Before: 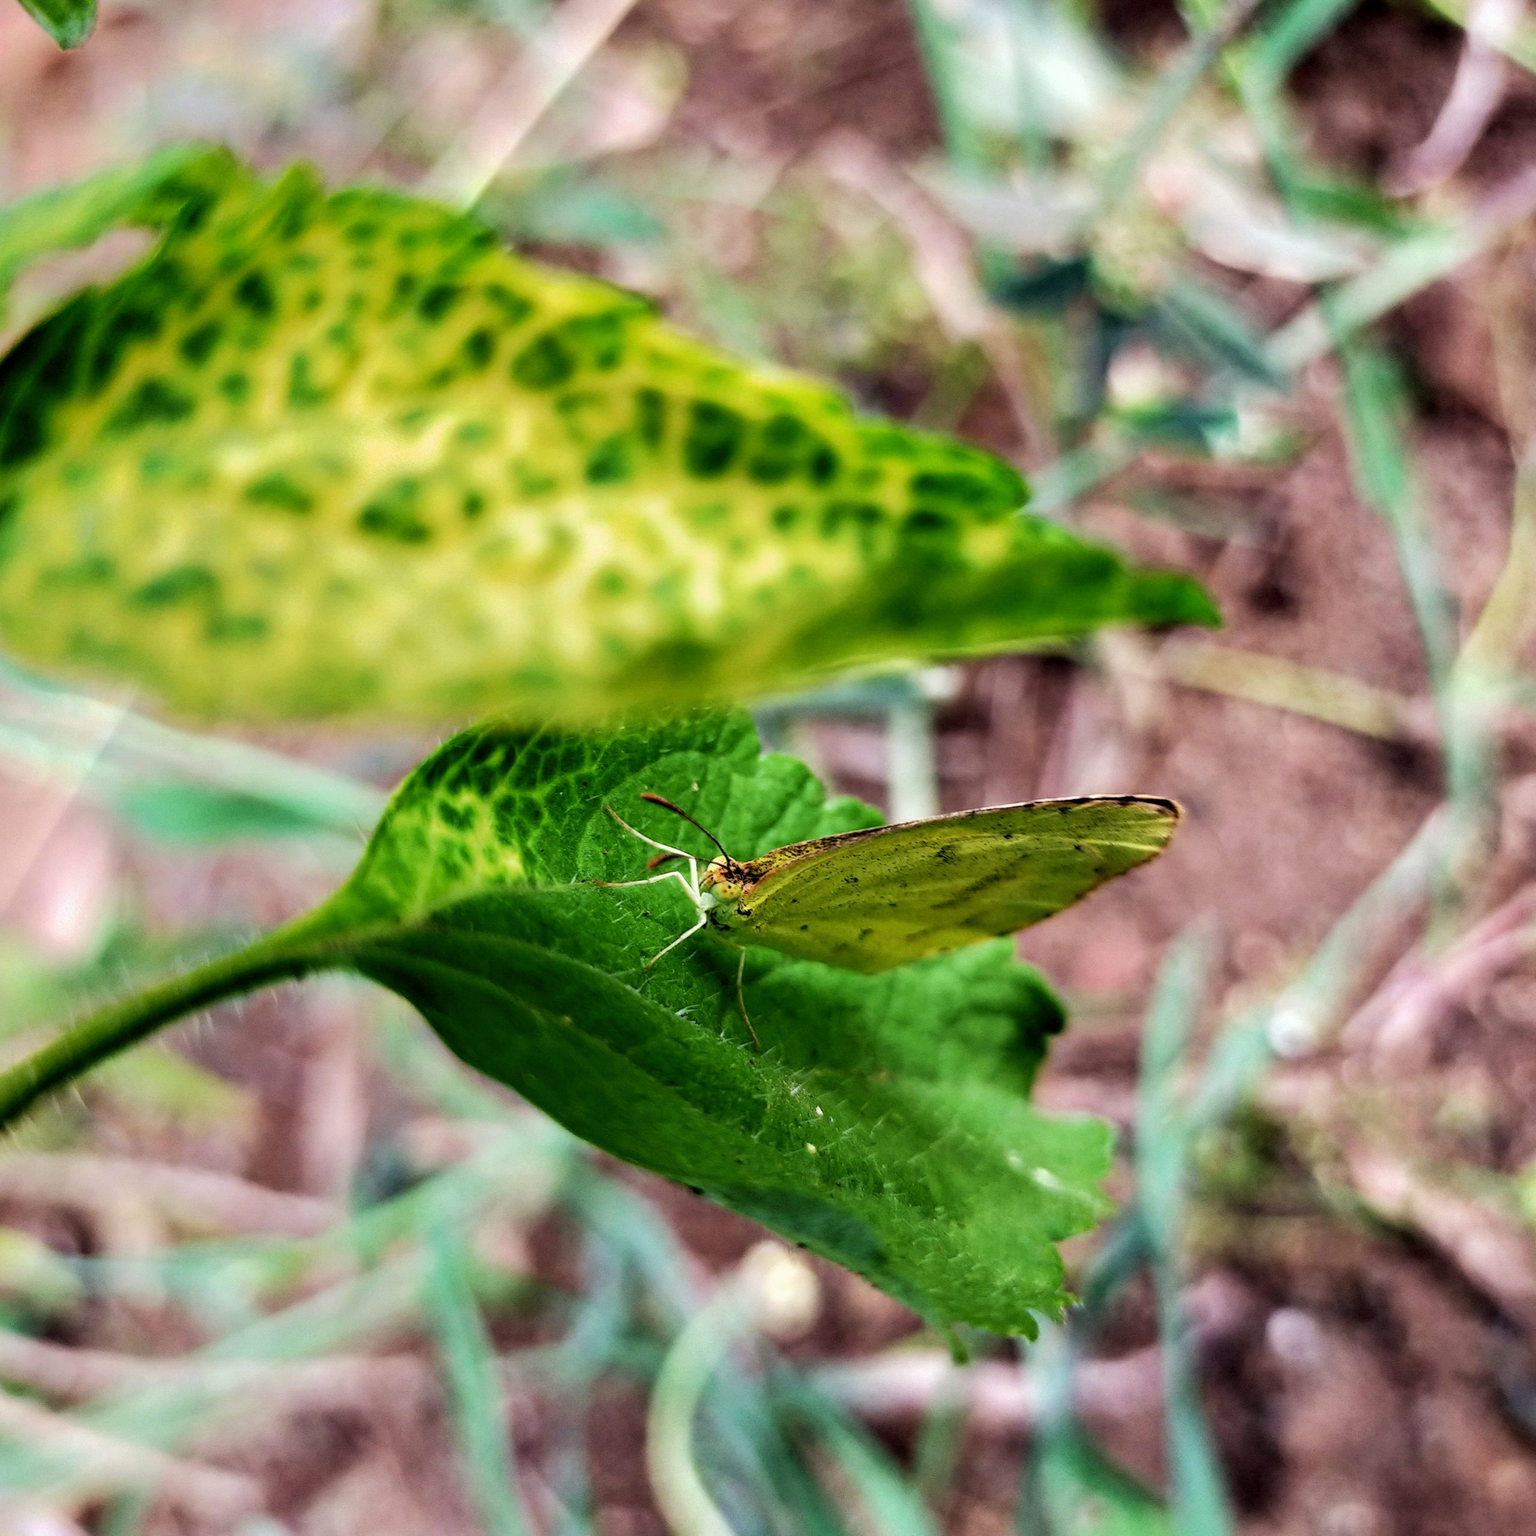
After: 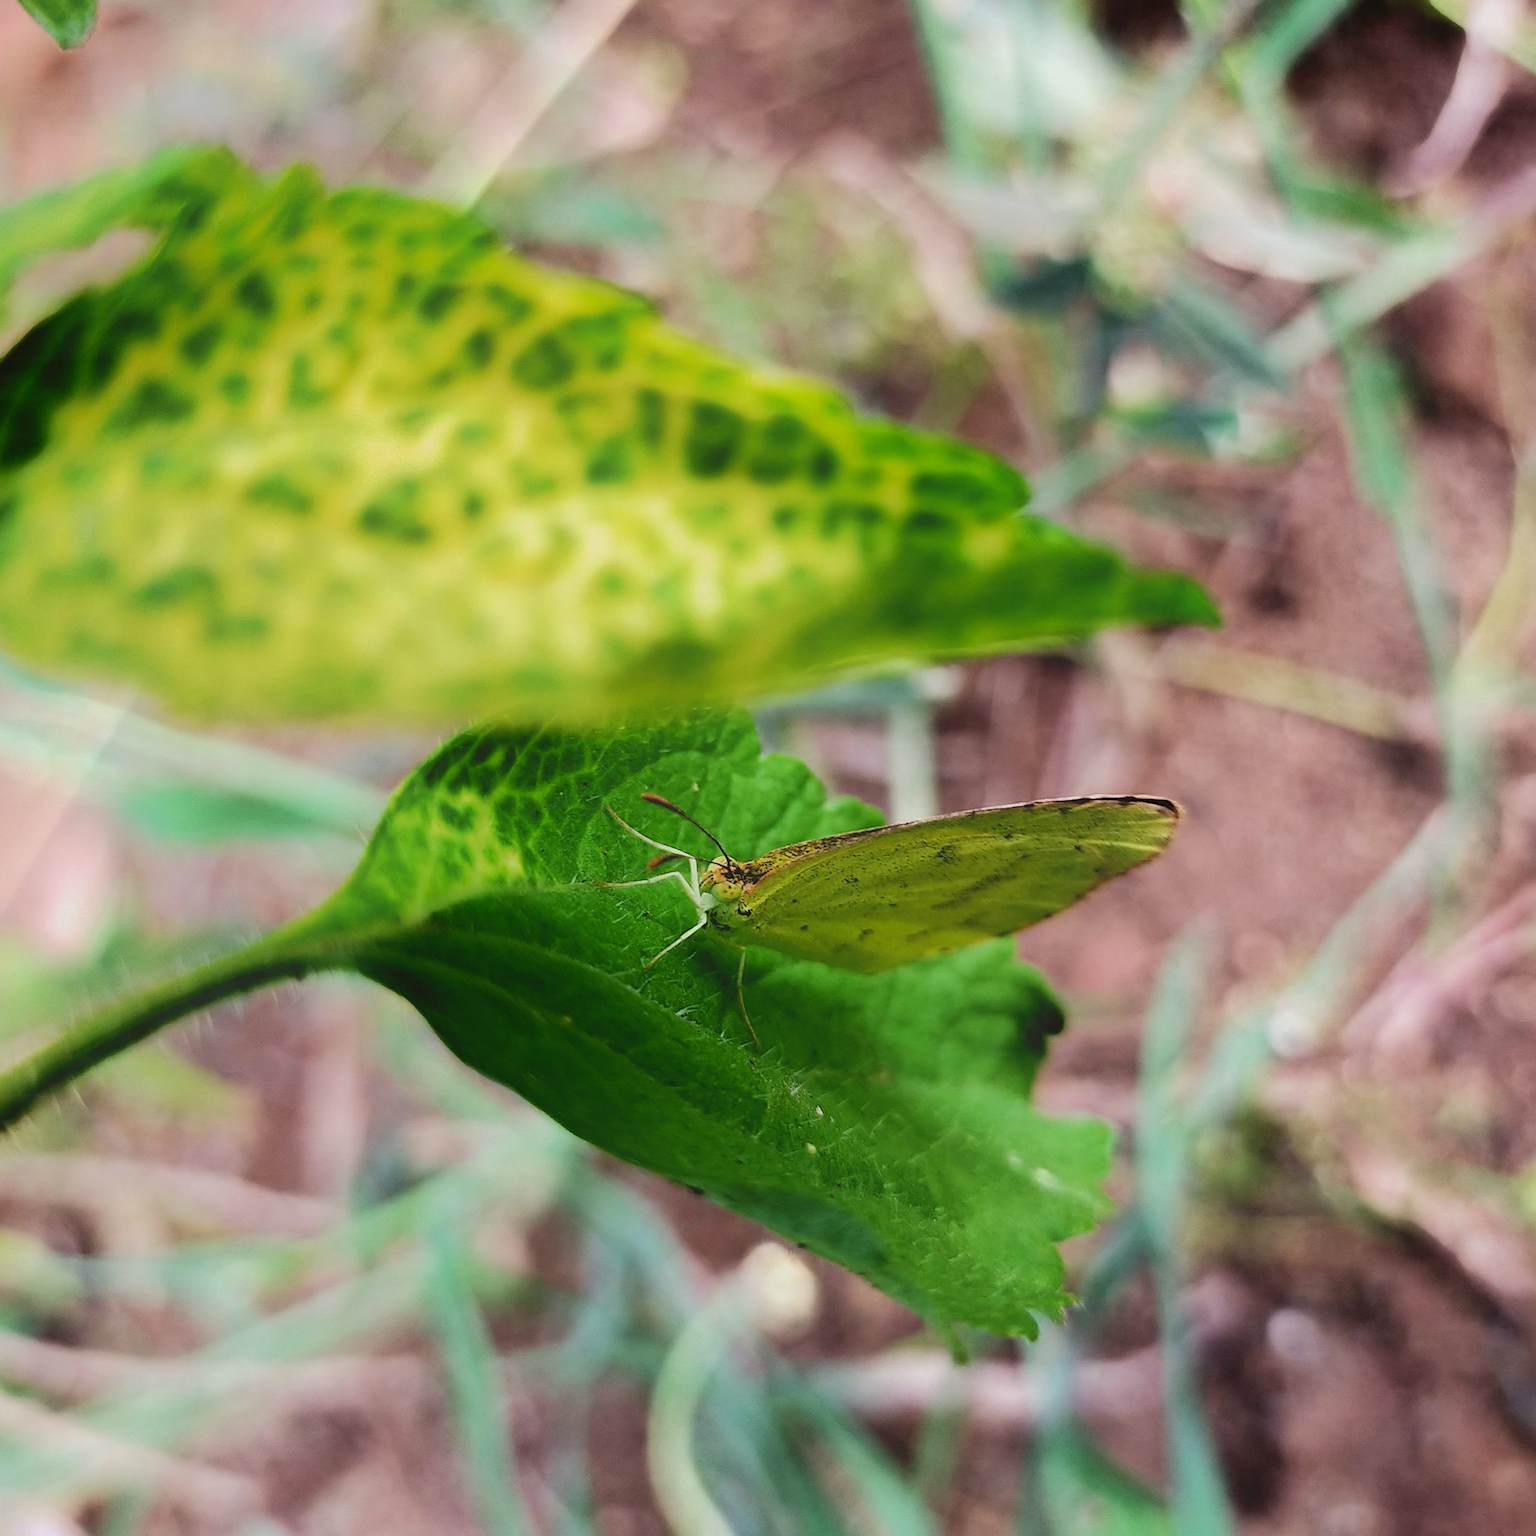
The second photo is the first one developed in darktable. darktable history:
sharpen: on, module defaults
contrast equalizer: y [[0.6 ×6], [0.55 ×6], [0 ×6], [0 ×6], [0 ×6]], mix -0.995
